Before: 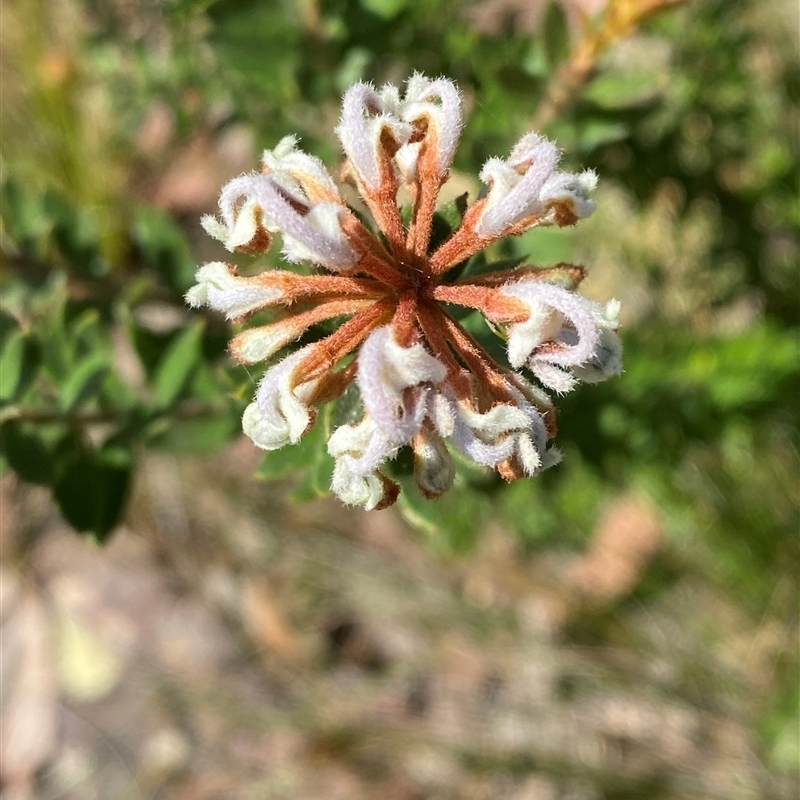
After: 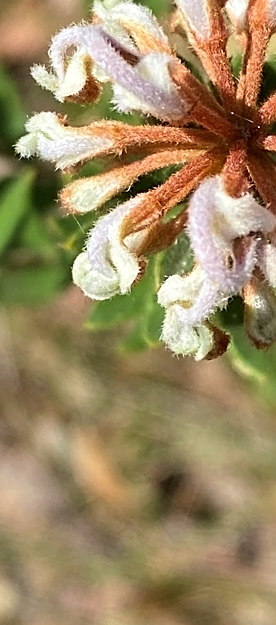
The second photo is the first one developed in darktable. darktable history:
sharpen: on, module defaults
velvia: on, module defaults
crop and rotate: left 21.317%, top 18.839%, right 44.087%, bottom 2.969%
